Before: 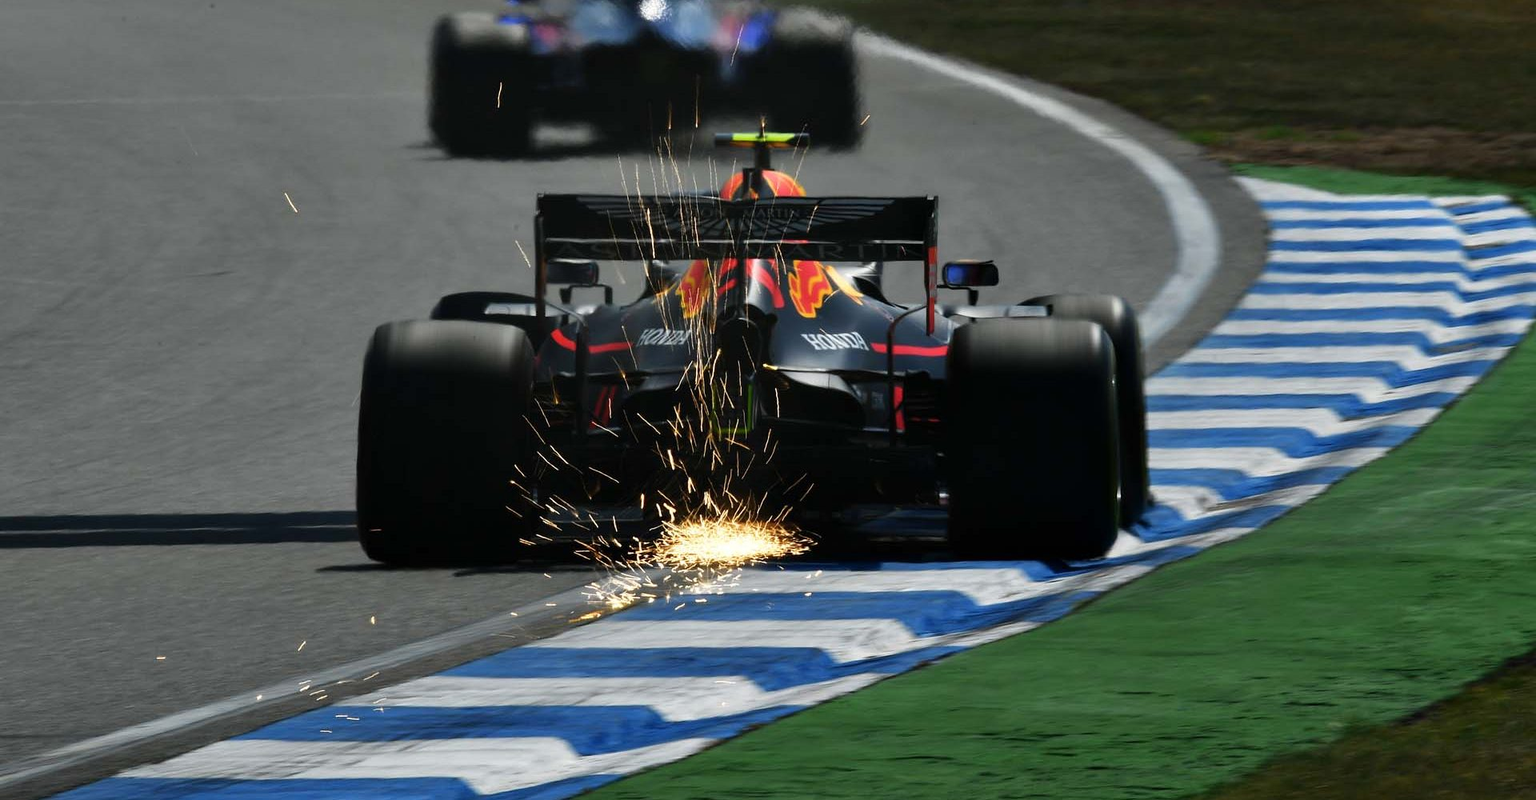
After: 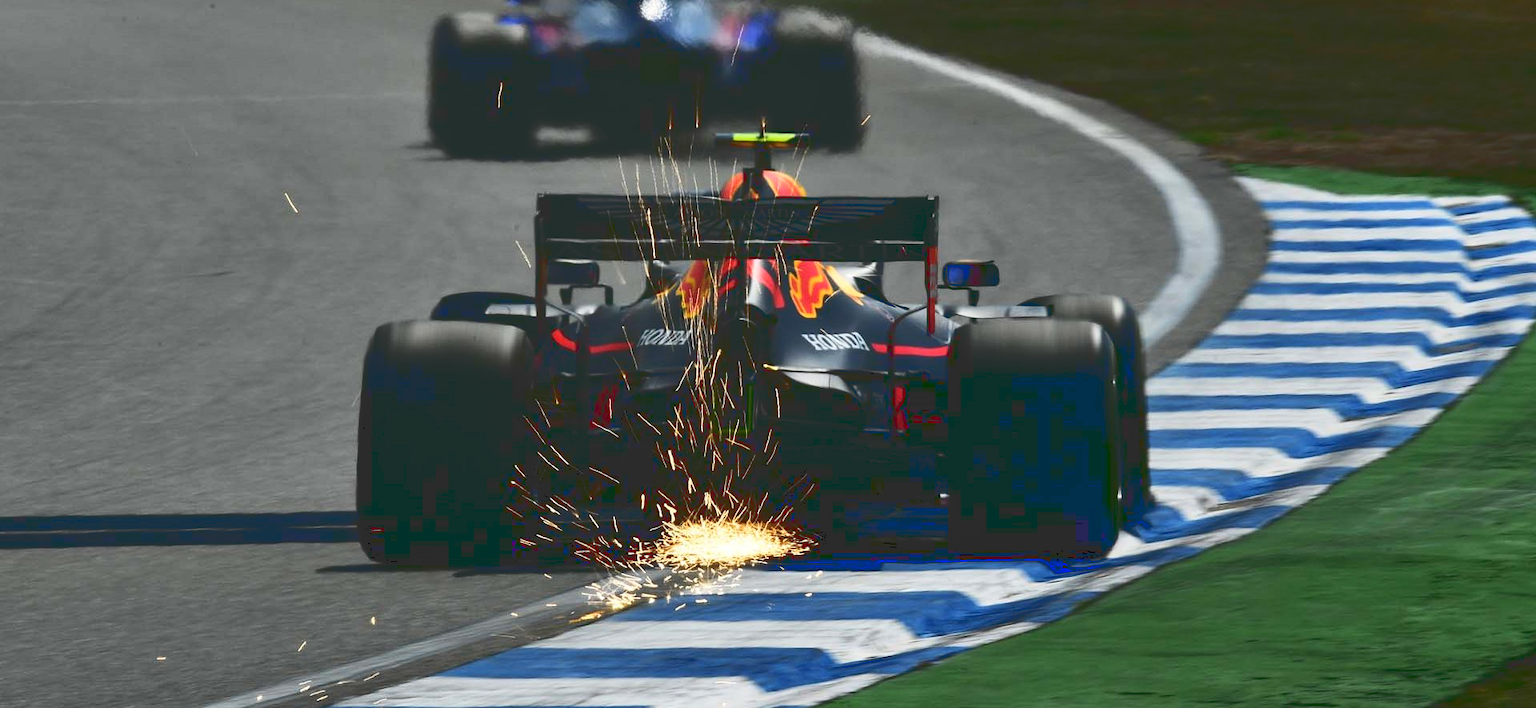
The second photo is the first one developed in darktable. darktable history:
crop and rotate: top 0%, bottom 11.497%
exposure: compensate highlight preservation false
tone curve: curves: ch0 [(0, 0) (0.003, 0.169) (0.011, 0.173) (0.025, 0.177) (0.044, 0.184) (0.069, 0.191) (0.1, 0.199) (0.136, 0.206) (0.177, 0.221) (0.224, 0.248) (0.277, 0.284) (0.335, 0.344) (0.399, 0.413) (0.468, 0.497) (0.543, 0.594) (0.623, 0.691) (0.709, 0.779) (0.801, 0.868) (0.898, 0.931) (1, 1)], color space Lab, linked channels, preserve colors none
